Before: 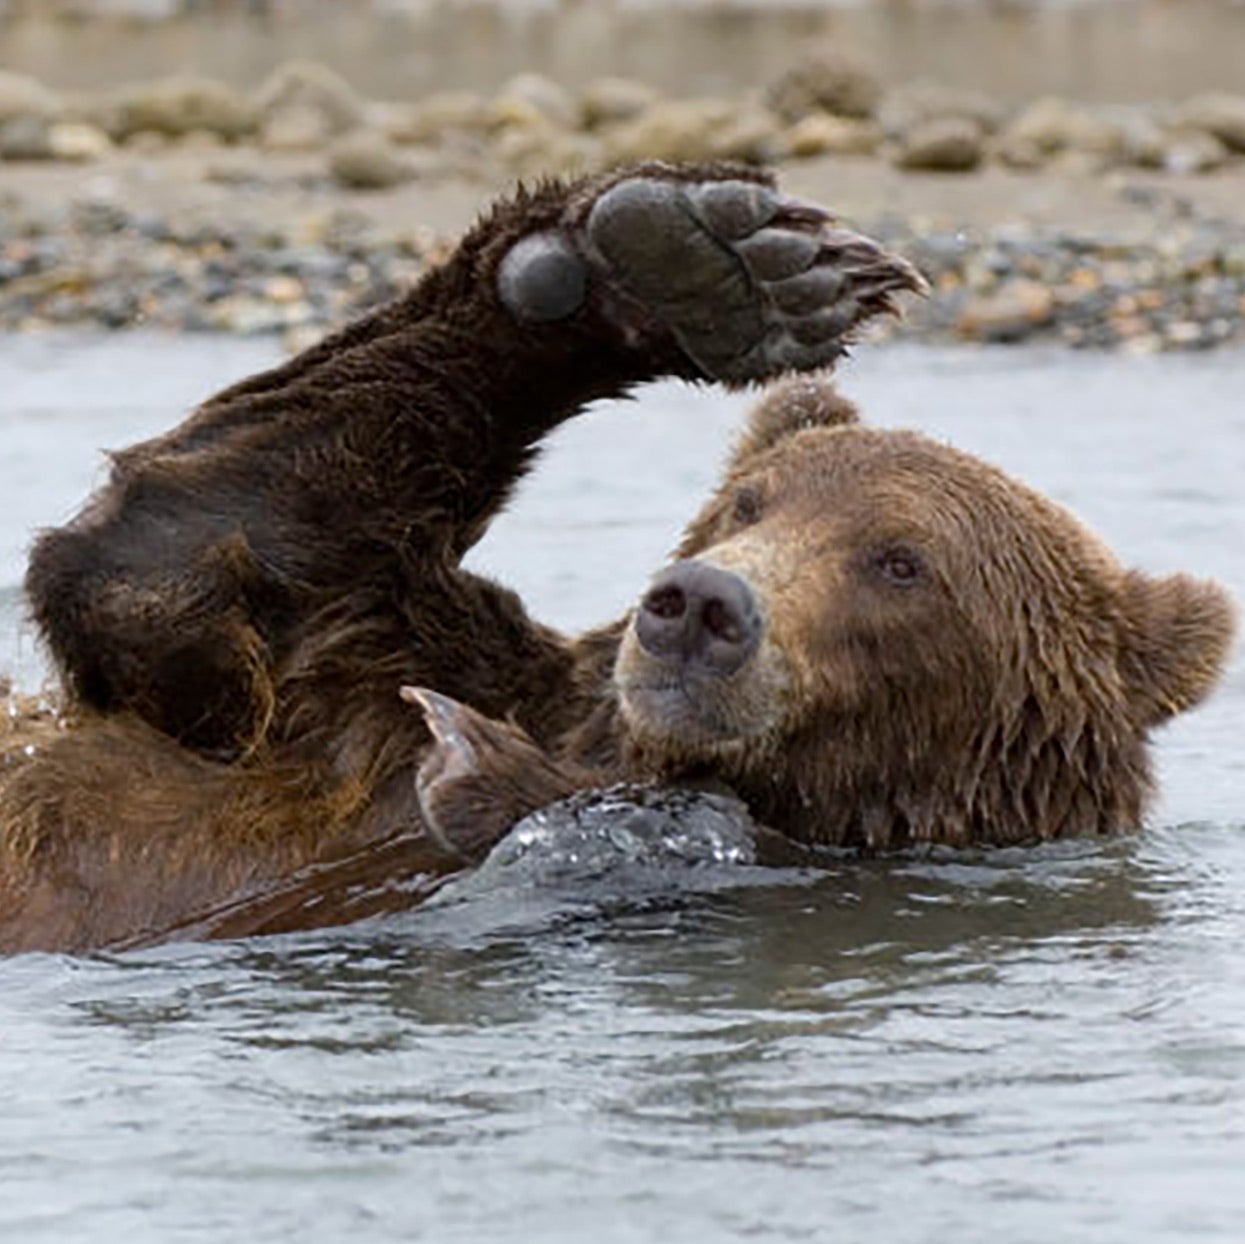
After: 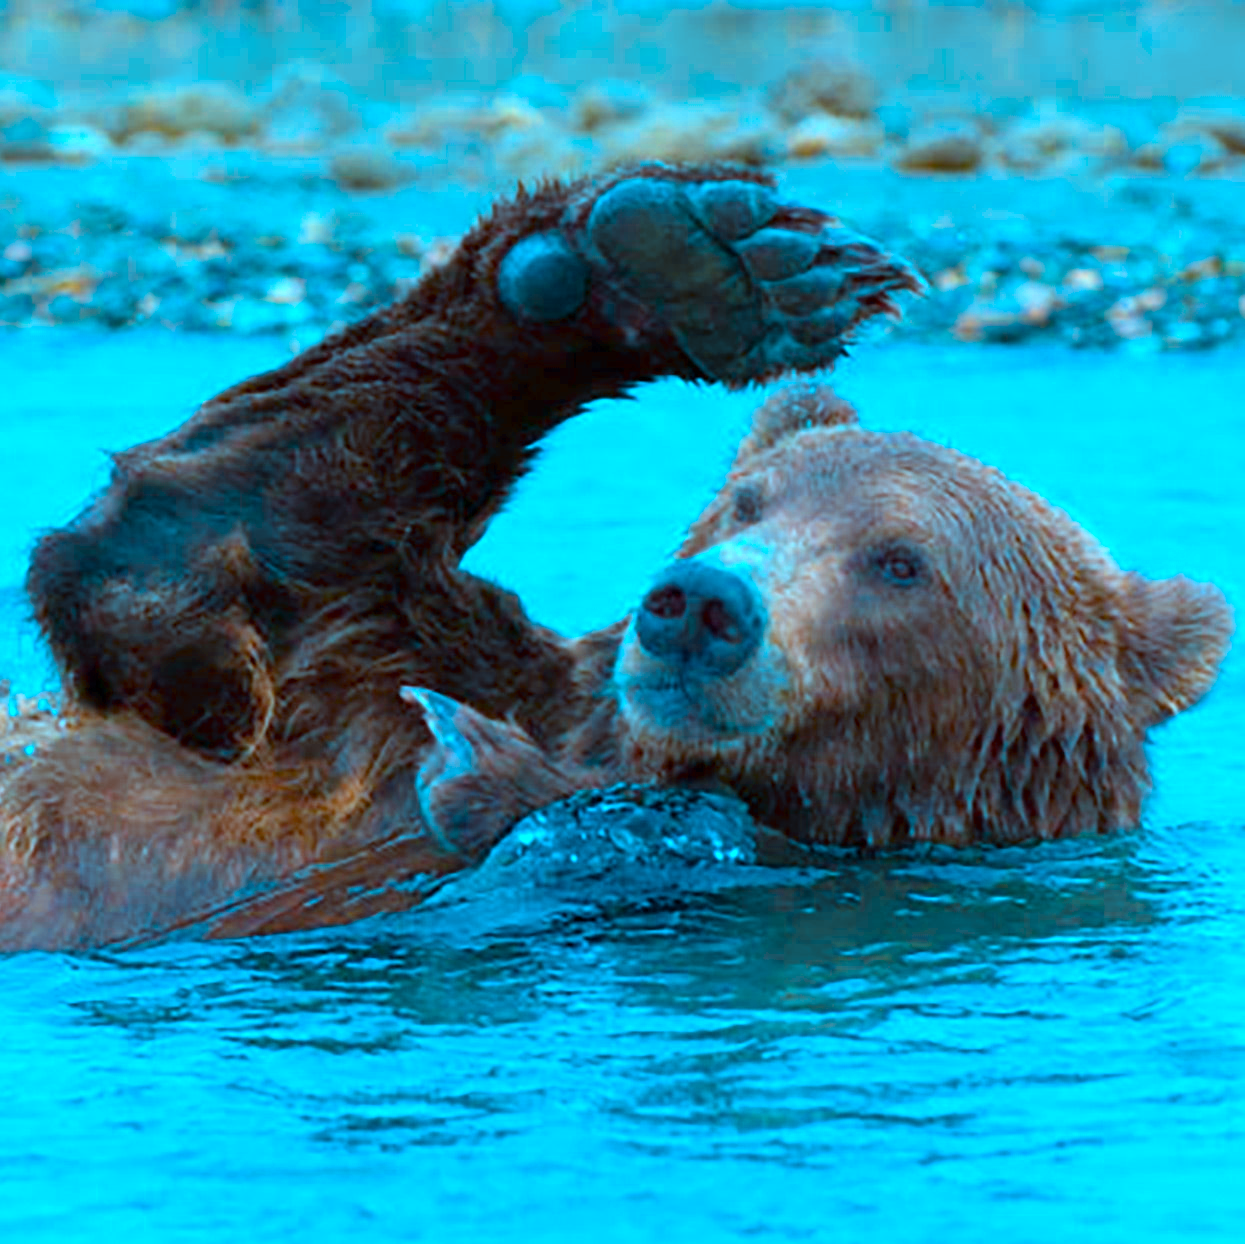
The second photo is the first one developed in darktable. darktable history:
color calibration: output R [1.422, -0.35, -0.252, 0], output G [-0.238, 1.259, -0.084, 0], output B [-0.081, -0.196, 1.58, 0], output brightness [0.49, 0.671, -0.57, 0], x 0.397, y 0.386, temperature 3692.25 K
